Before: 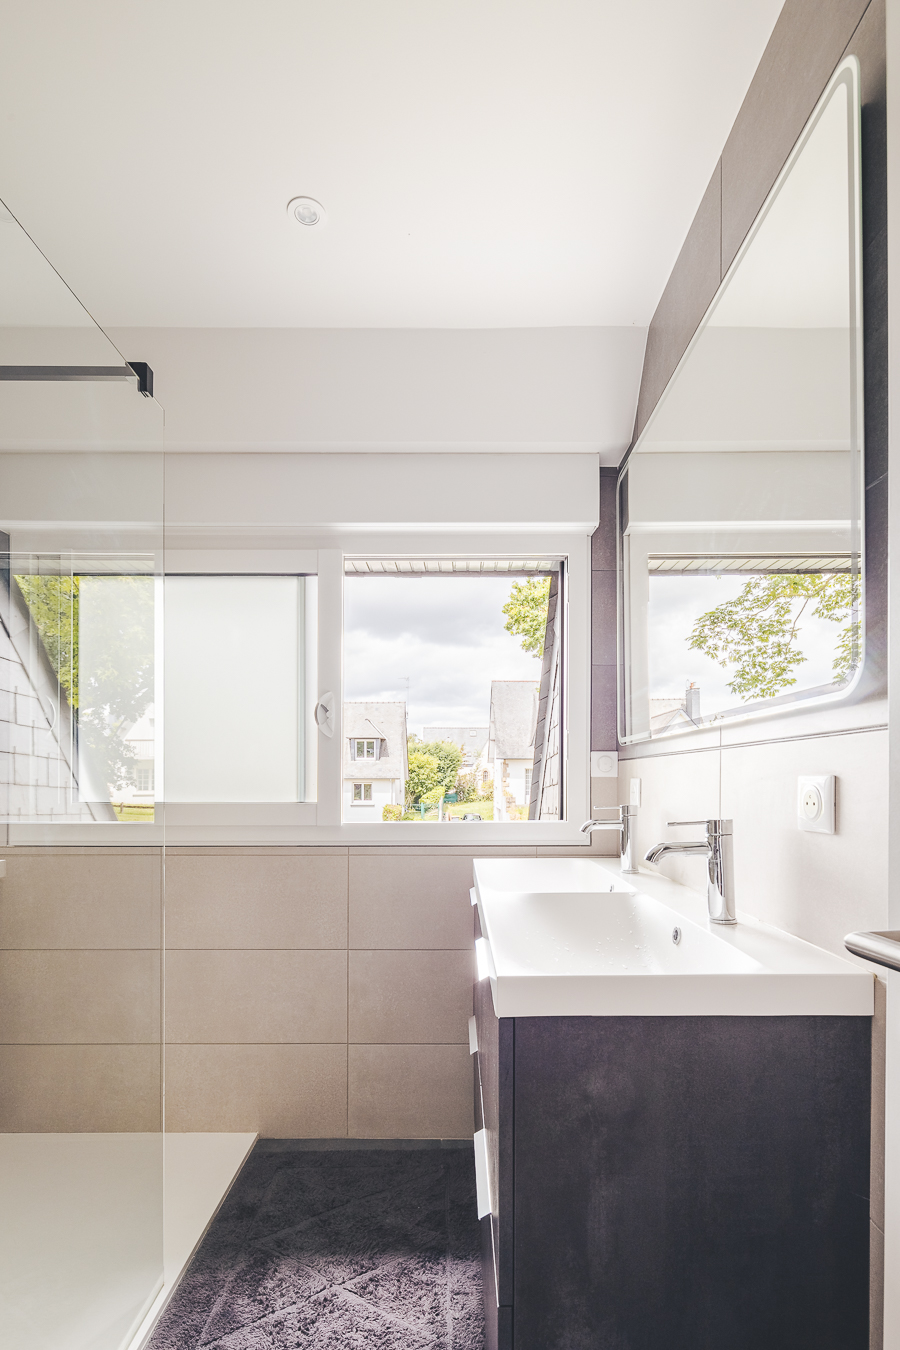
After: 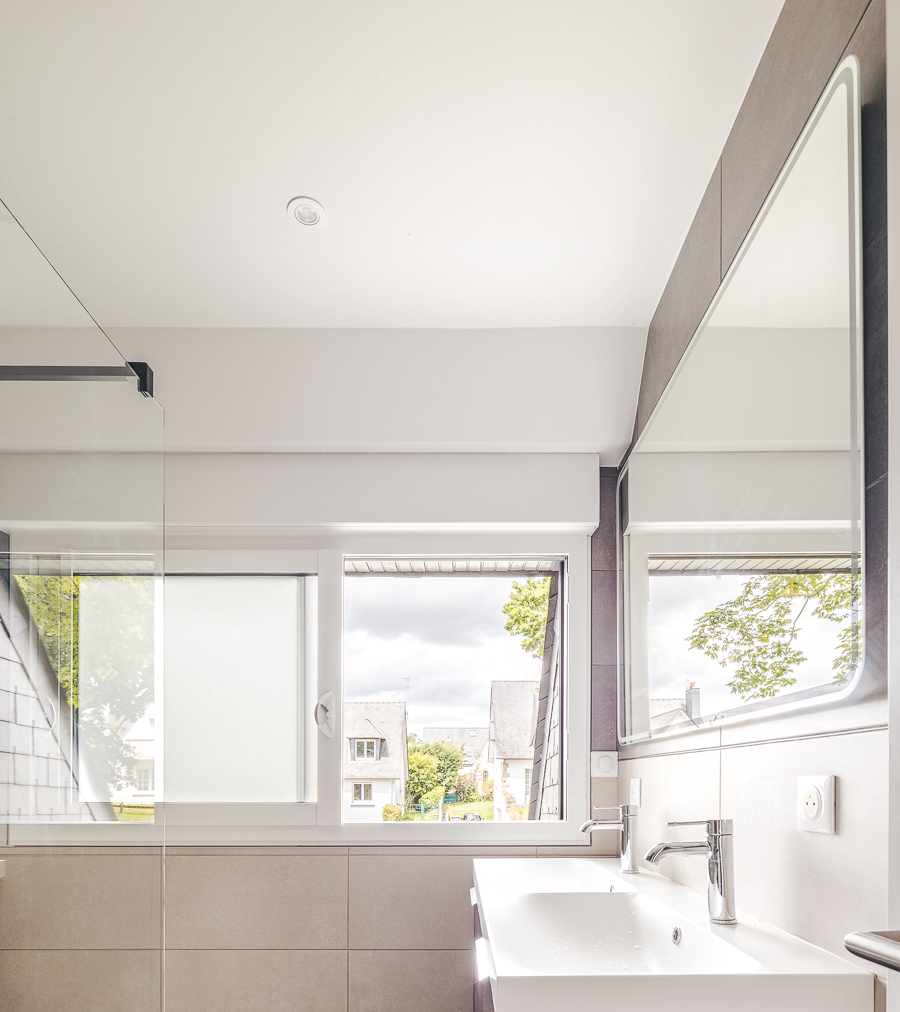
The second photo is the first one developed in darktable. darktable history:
crop: bottom 24.988%
local contrast: on, module defaults
